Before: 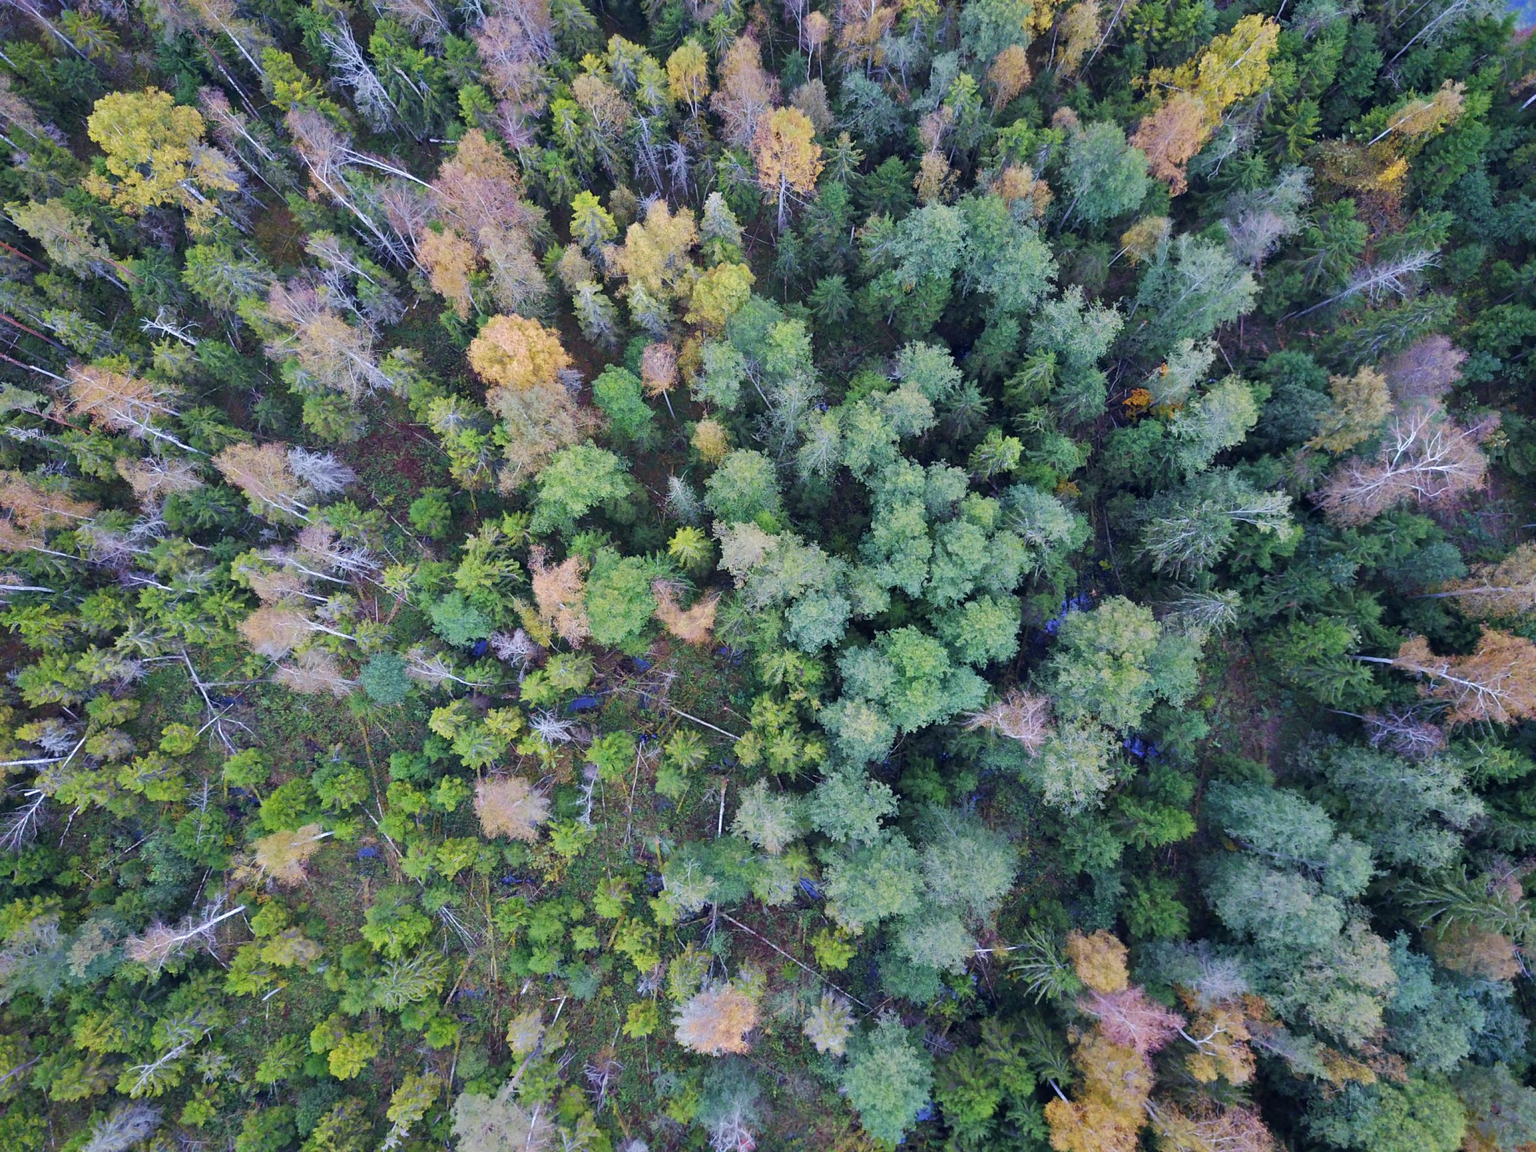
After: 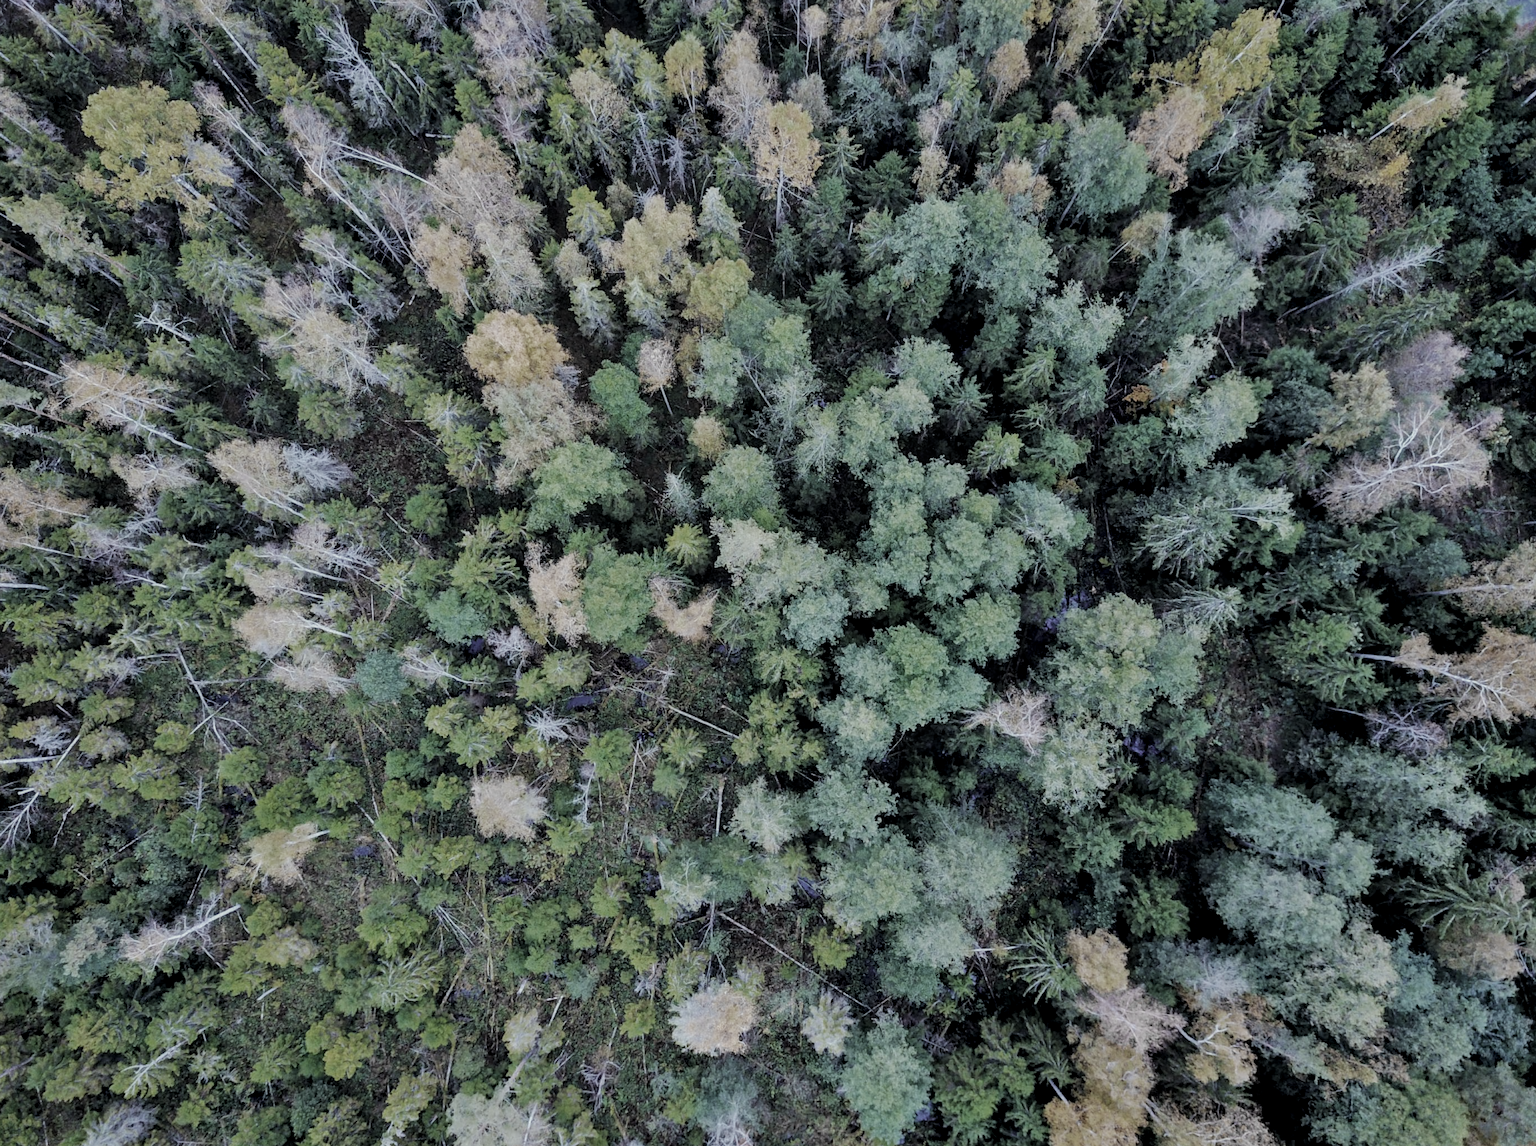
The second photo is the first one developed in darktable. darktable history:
crop: left 0.438%, top 0.56%, right 0.13%, bottom 0.464%
shadows and highlights: highlights 69.01, soften with gaussian
local contrast: on, module defaults
filmic rgb: black relative exposure -5.08 EV, white relative exposure 4 EV, threshold 3.06 EV, hardness 2.89, contrast 1.192, enable highlight reconstruction true
color zones: curves: ch0 [(0, 0.487) (0.241, 0.395) (0.434, 0.373) (0.658, 0.412) (0.838, 0.487)]; ch1 [(0, 0) (0.053, 0.053) (0.211, 0.202) (0.579, 0.259) (0.781, 0.241)]
color correction: highlights a* -6.46, highlights b* 0.462
